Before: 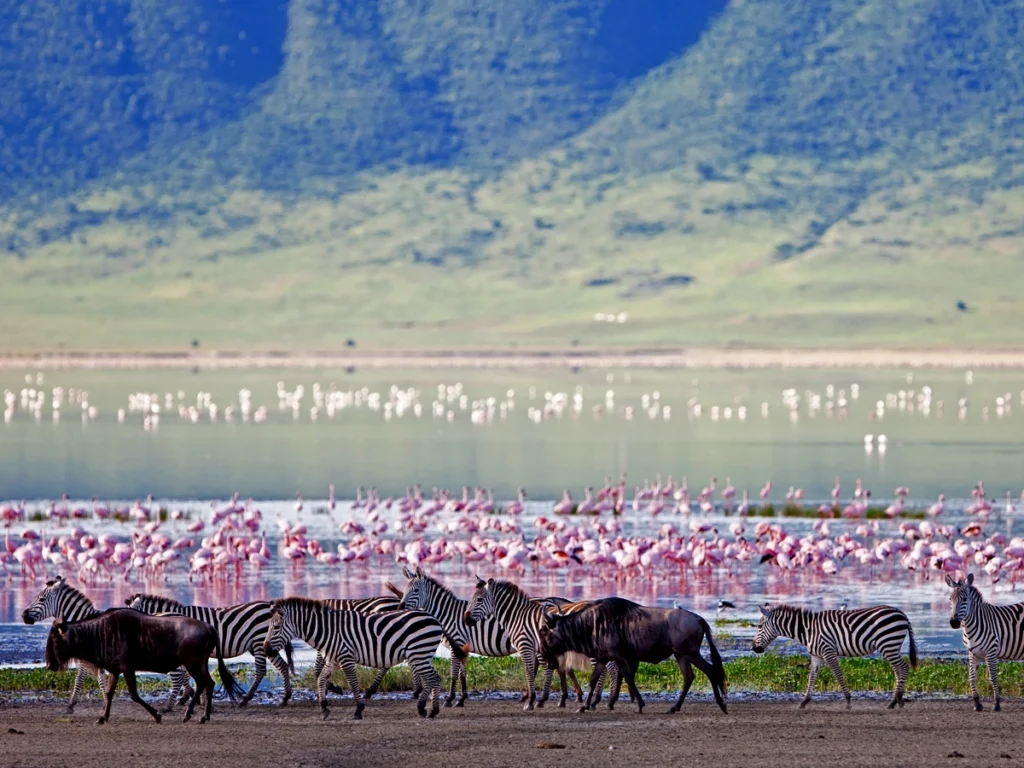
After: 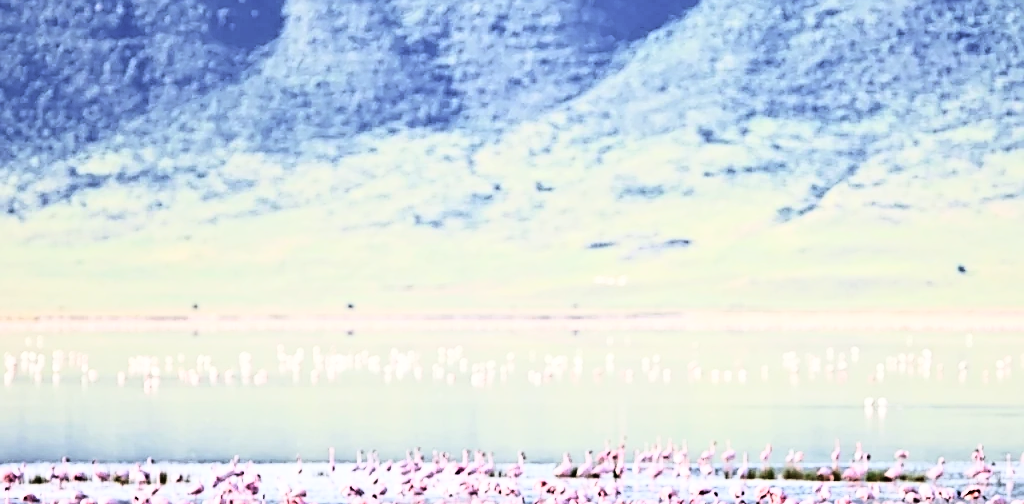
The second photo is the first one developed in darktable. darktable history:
crop and rotate: top 4.848%, bottom 29.503%
rgb curve: curves: ch0 [(0, 0) (0.21, 0.15) (0.24, 0.21) (0.5, 0.75) (0.75, 0.96) (0.89, 0.99) (1, 1)]; ch1 [(0, 0.02) (0.21, 0.13) (0.25, 0.2) (0.5, 0.67) (0.75, 0.9) (0.89, 0.97) (1, 1)]; ch2 [(0, 0.02) (0.21, 0.13) (0.25, 0.2) (0.5, 0.67) (0.75, 0.9) (0.89, 0.97) (1, 1)], compensate middle gray true
contrast brightness saturation: contrast 0.1, saturation -0.3
sharpen: on, module defaults
